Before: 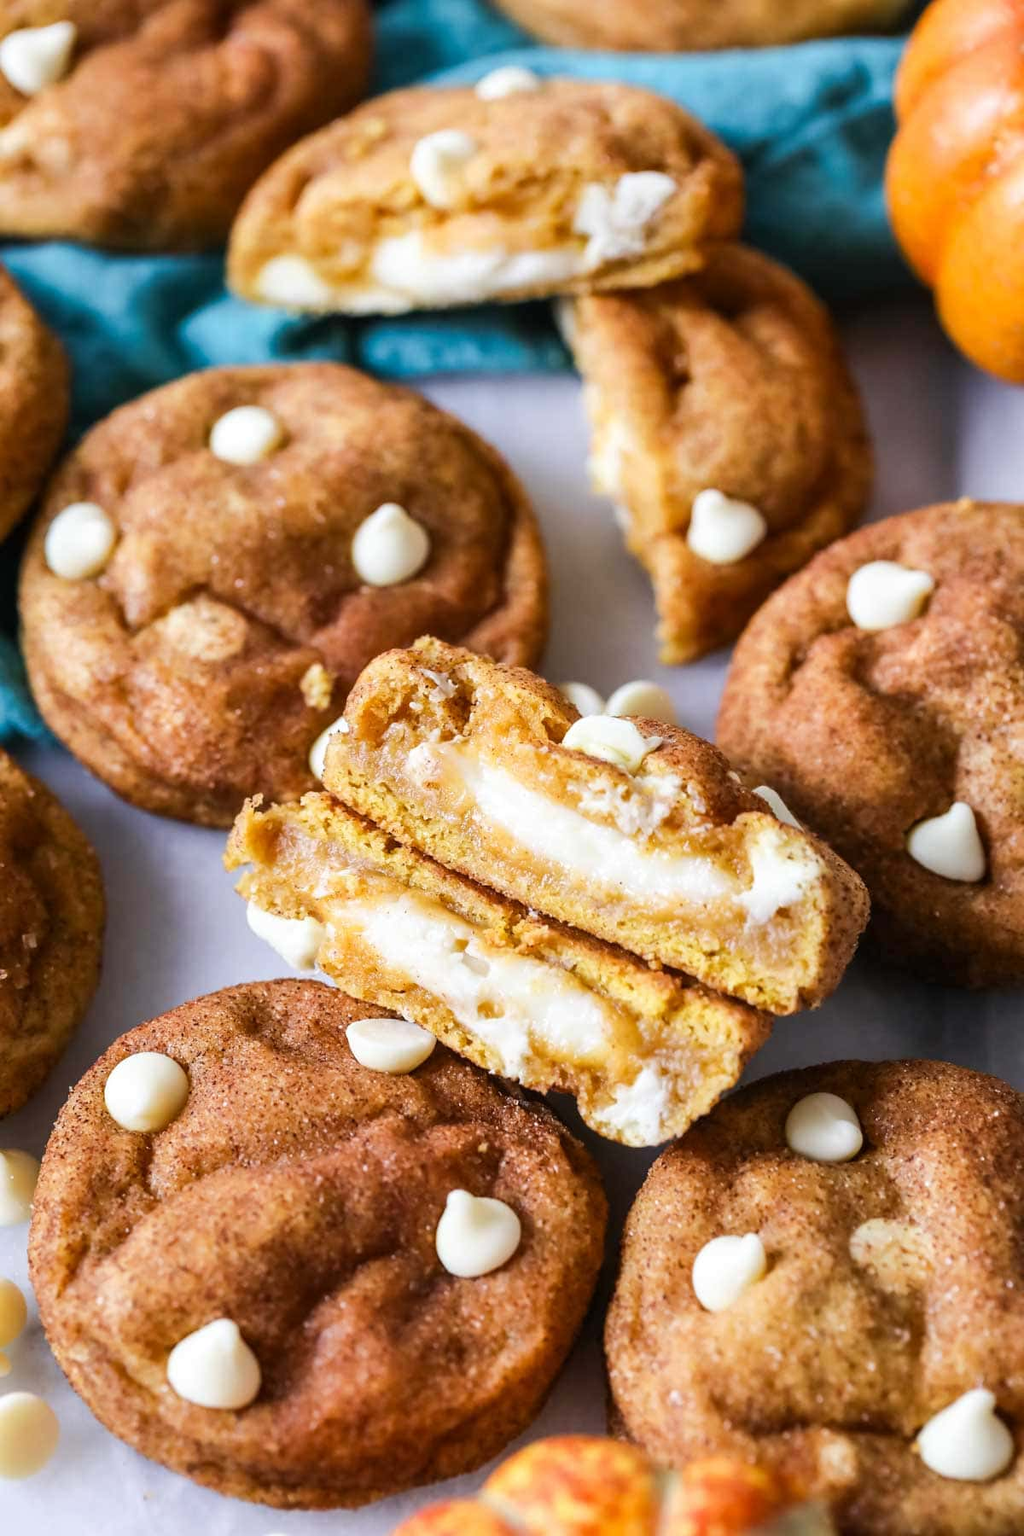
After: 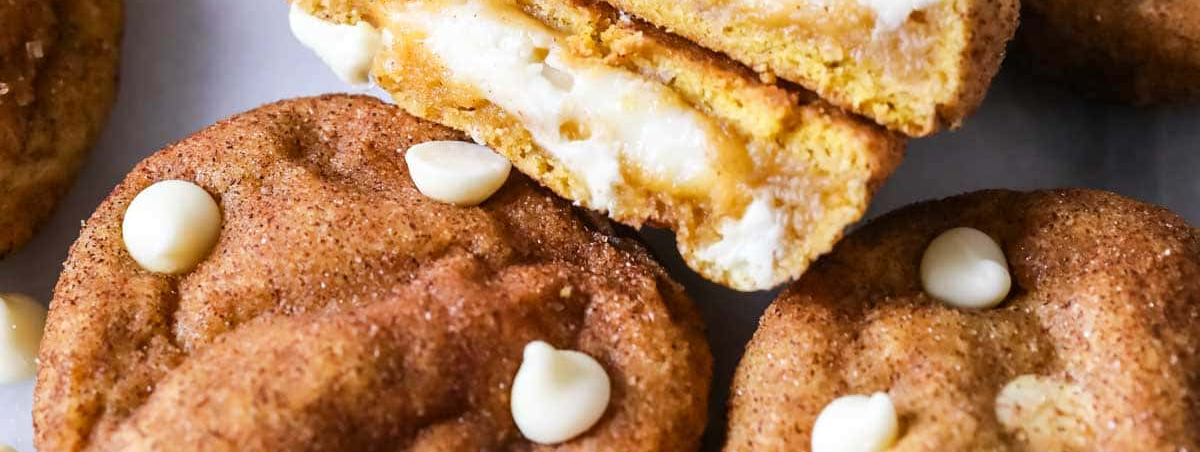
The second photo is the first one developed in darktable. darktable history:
crop and rotate: top 58.544%, bottom 16.315%
